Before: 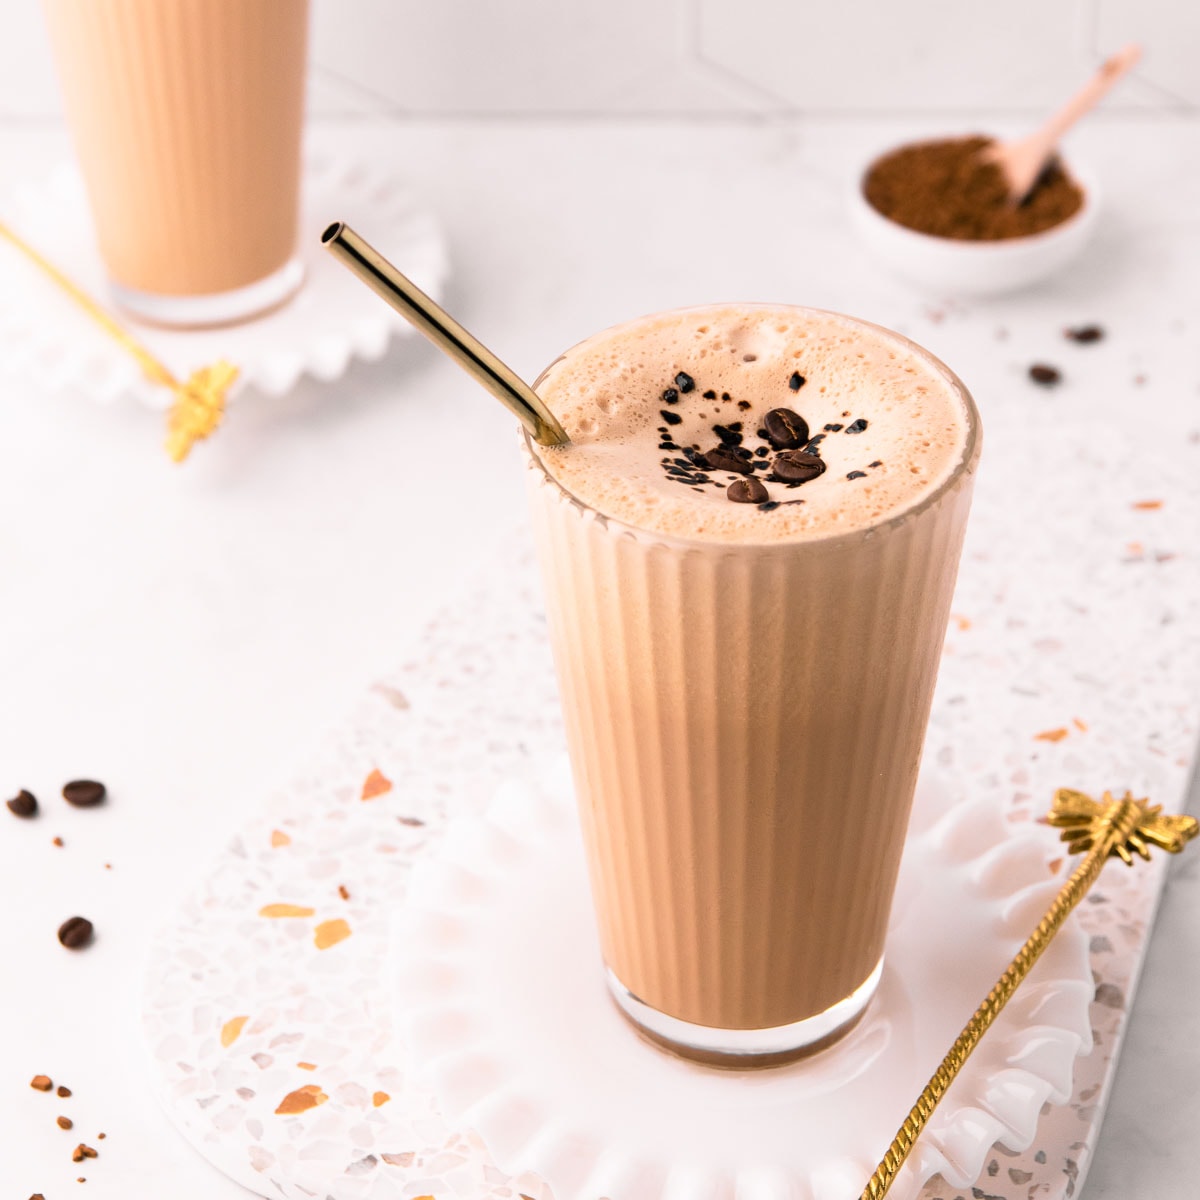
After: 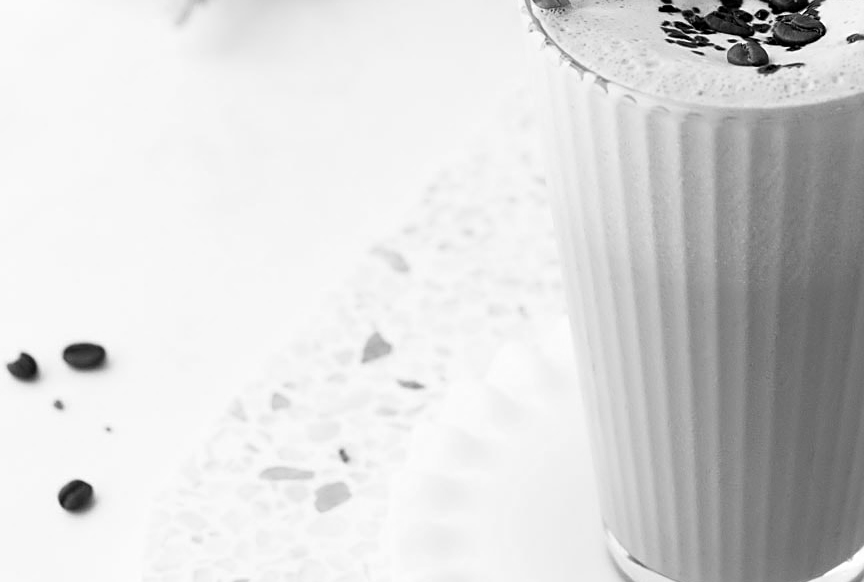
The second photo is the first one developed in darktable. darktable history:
monochrome: on, module defaults
sharpen: on, module defaults
contrast brightness saturation: contrast 0.01, saturation -0.05
crop: top 36.498%, right 27.964%, bottom 14.995%
